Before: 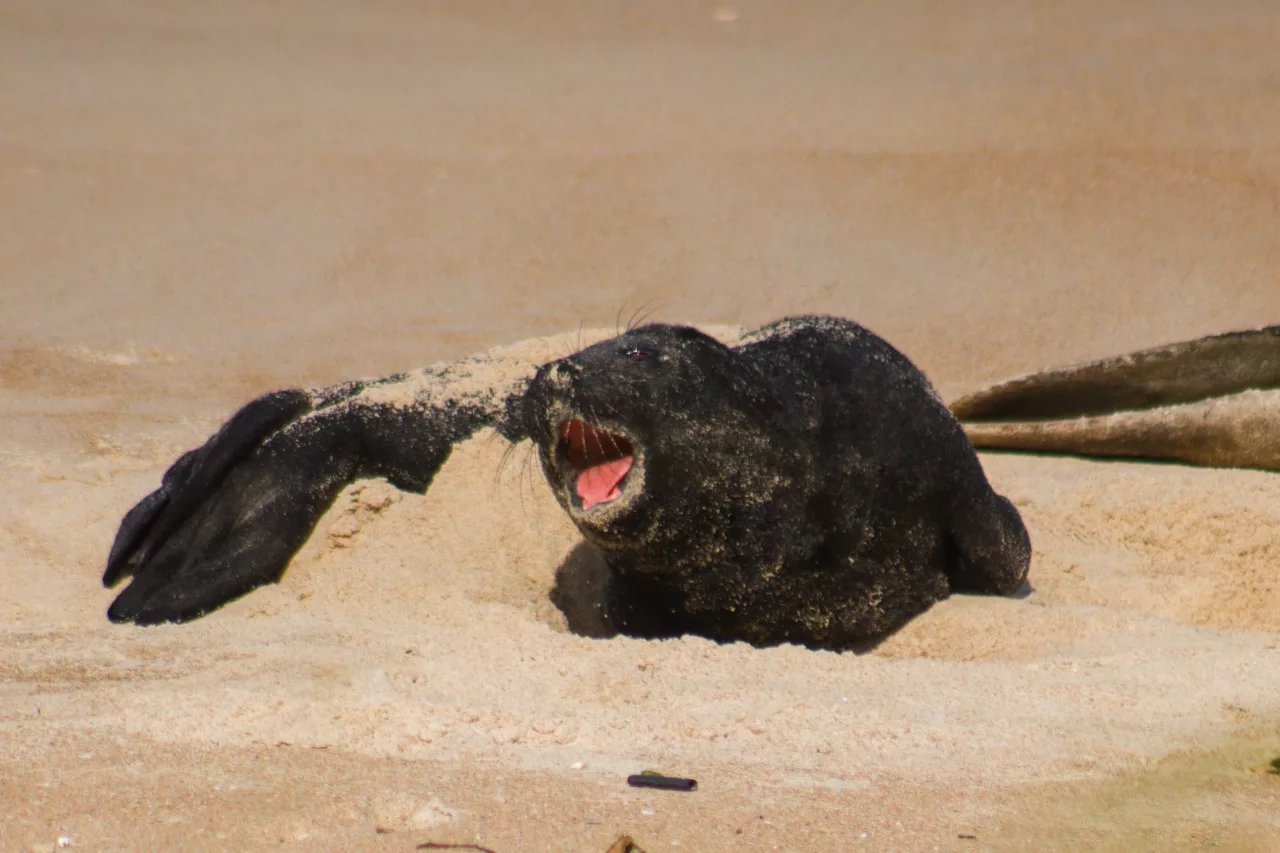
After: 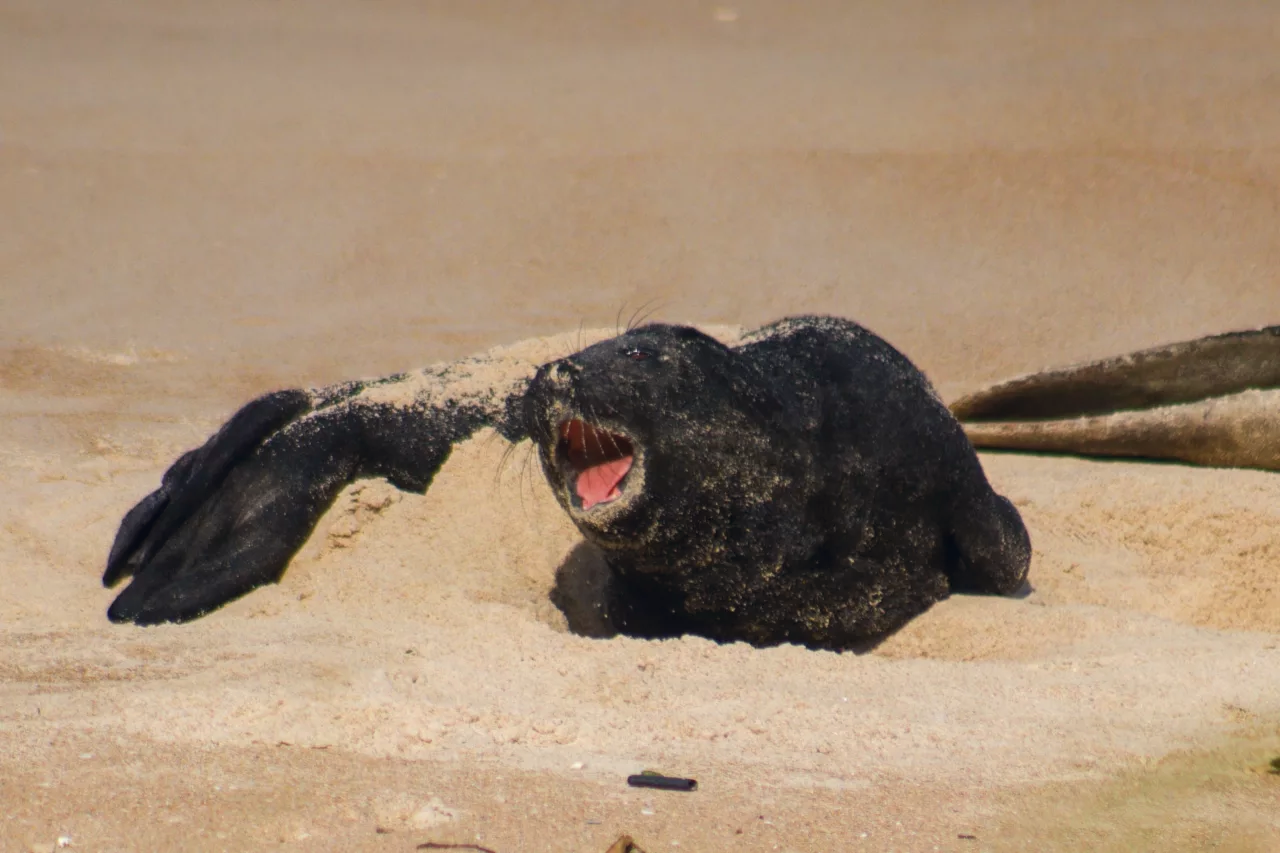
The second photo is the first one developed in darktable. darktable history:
color zones: curves: ch0 [(0.068, 0.464) (0.25, 0.5) (0.48, 0.508) (0.75, 0.536) (0.886, 0.476) (0.967, 0.456)]; ch1 [(0.066, 0.456) (0.25, 0.5) (0.616, 0.508) (0.746, 0.56) (0.934, 0.444)]
color correction: highlights a* 0.207, highlights b* 2.7, shadows a* -0.874, shadows b* -4.78
